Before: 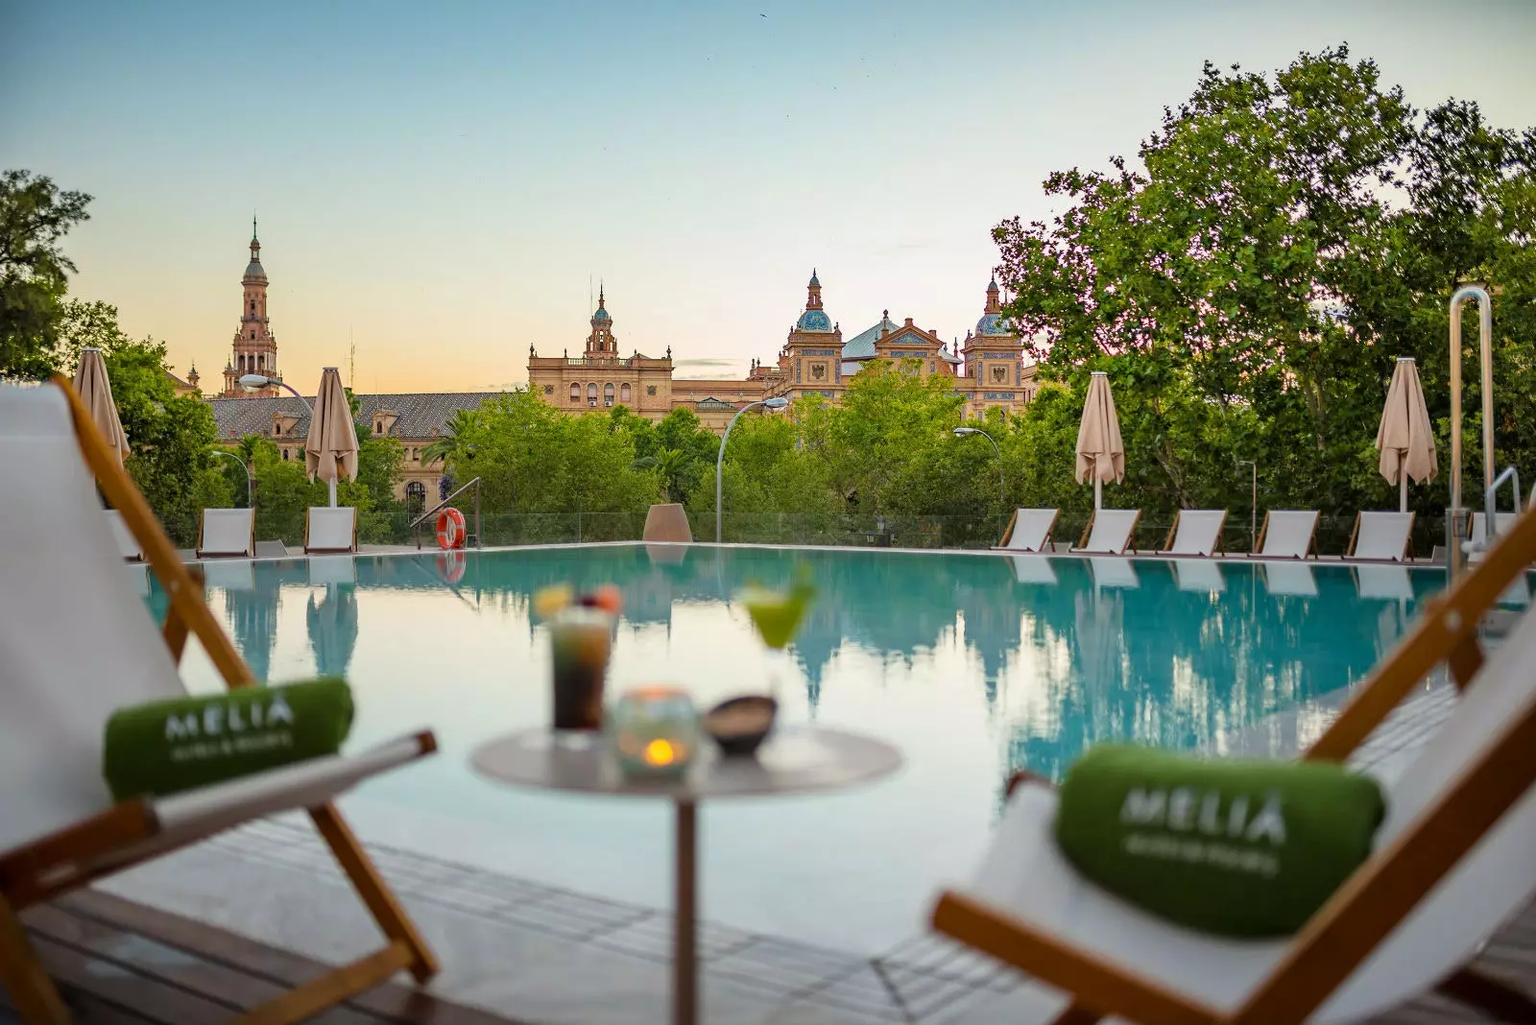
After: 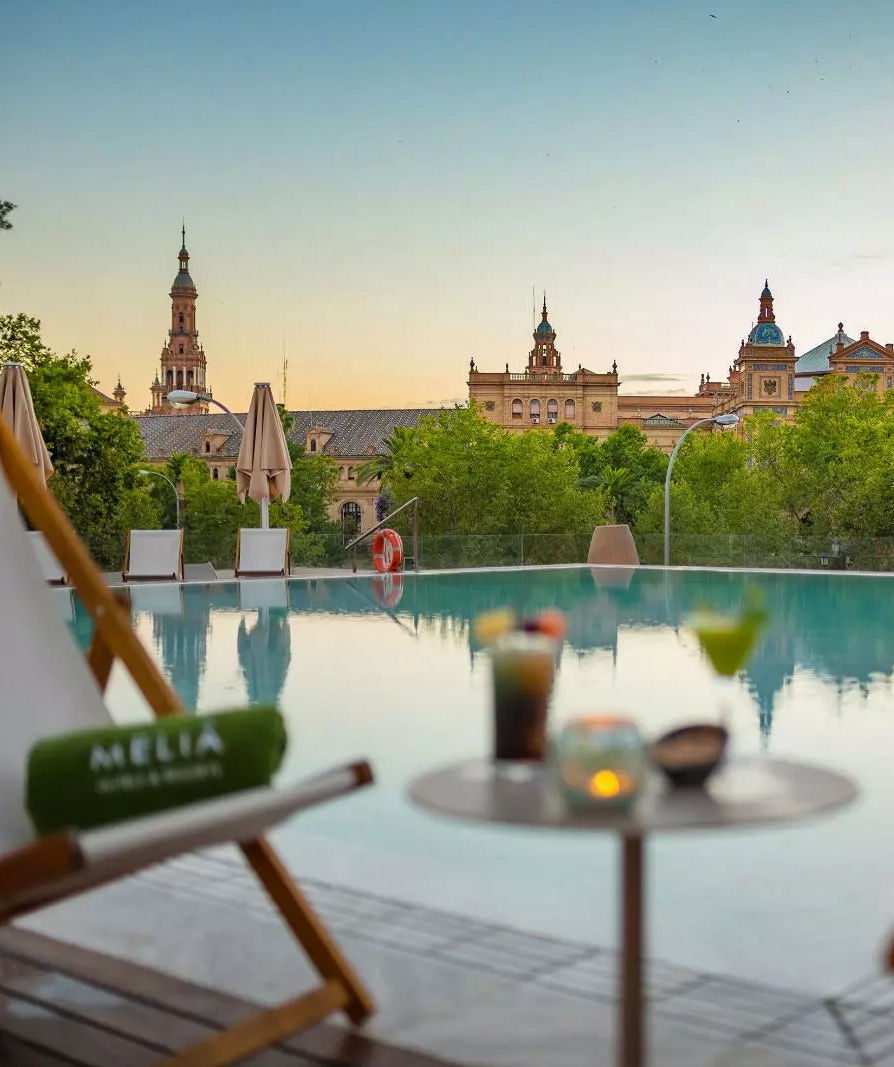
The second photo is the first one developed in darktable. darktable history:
shadows and highlights: soften with gaussian
crop: left 5.177%, right 38.894%
